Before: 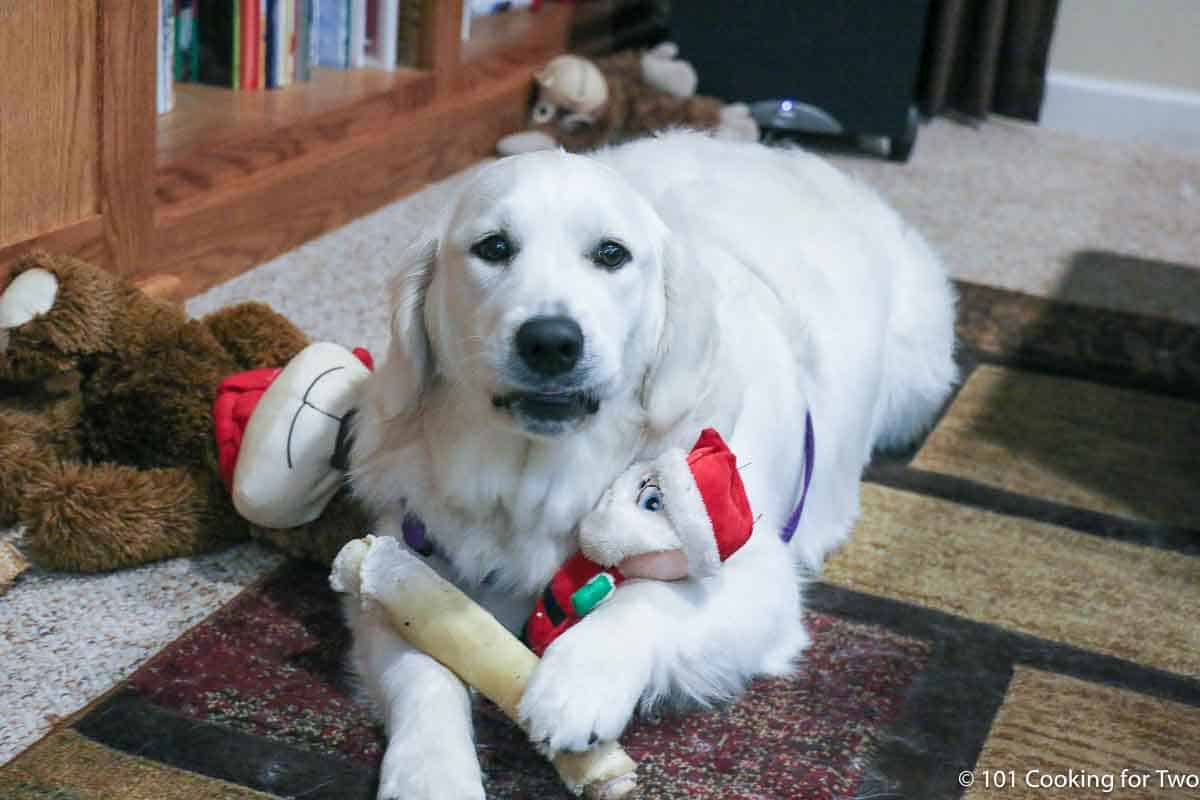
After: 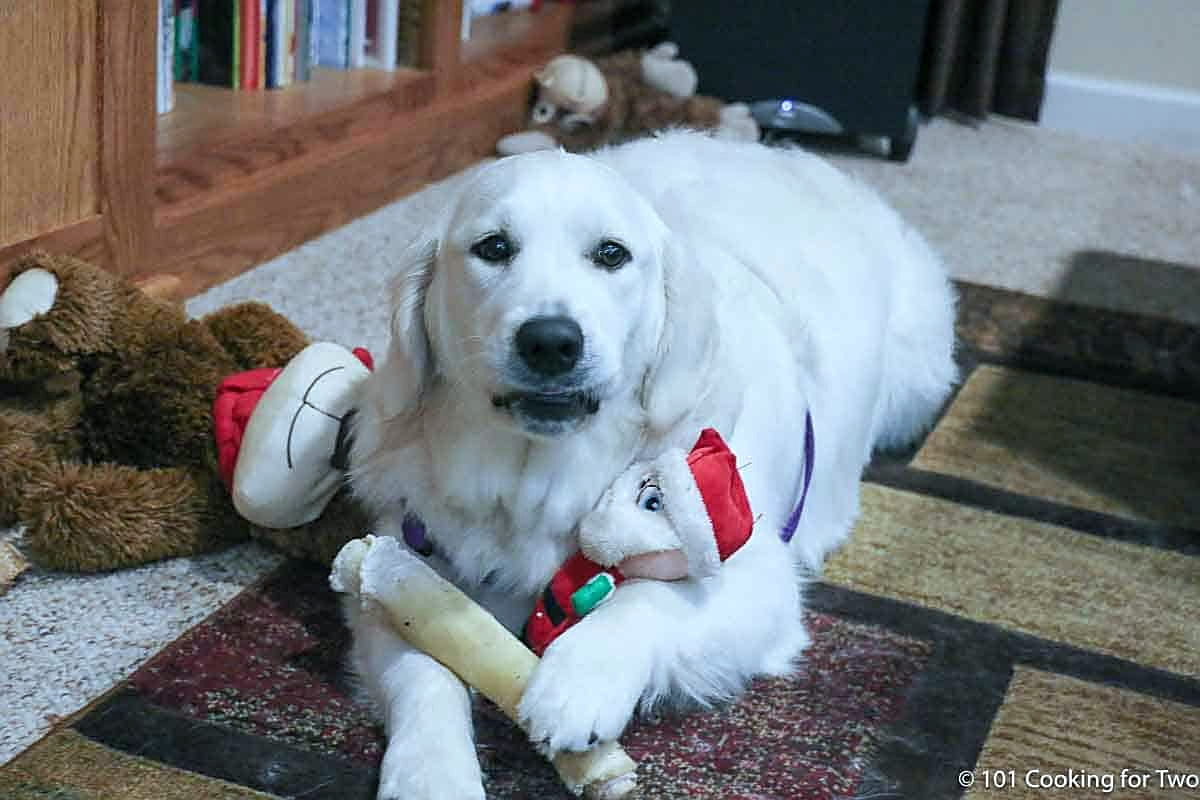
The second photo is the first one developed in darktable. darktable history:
sharpen: on, module defaults
white balance: red 0.925, blue 1.046
